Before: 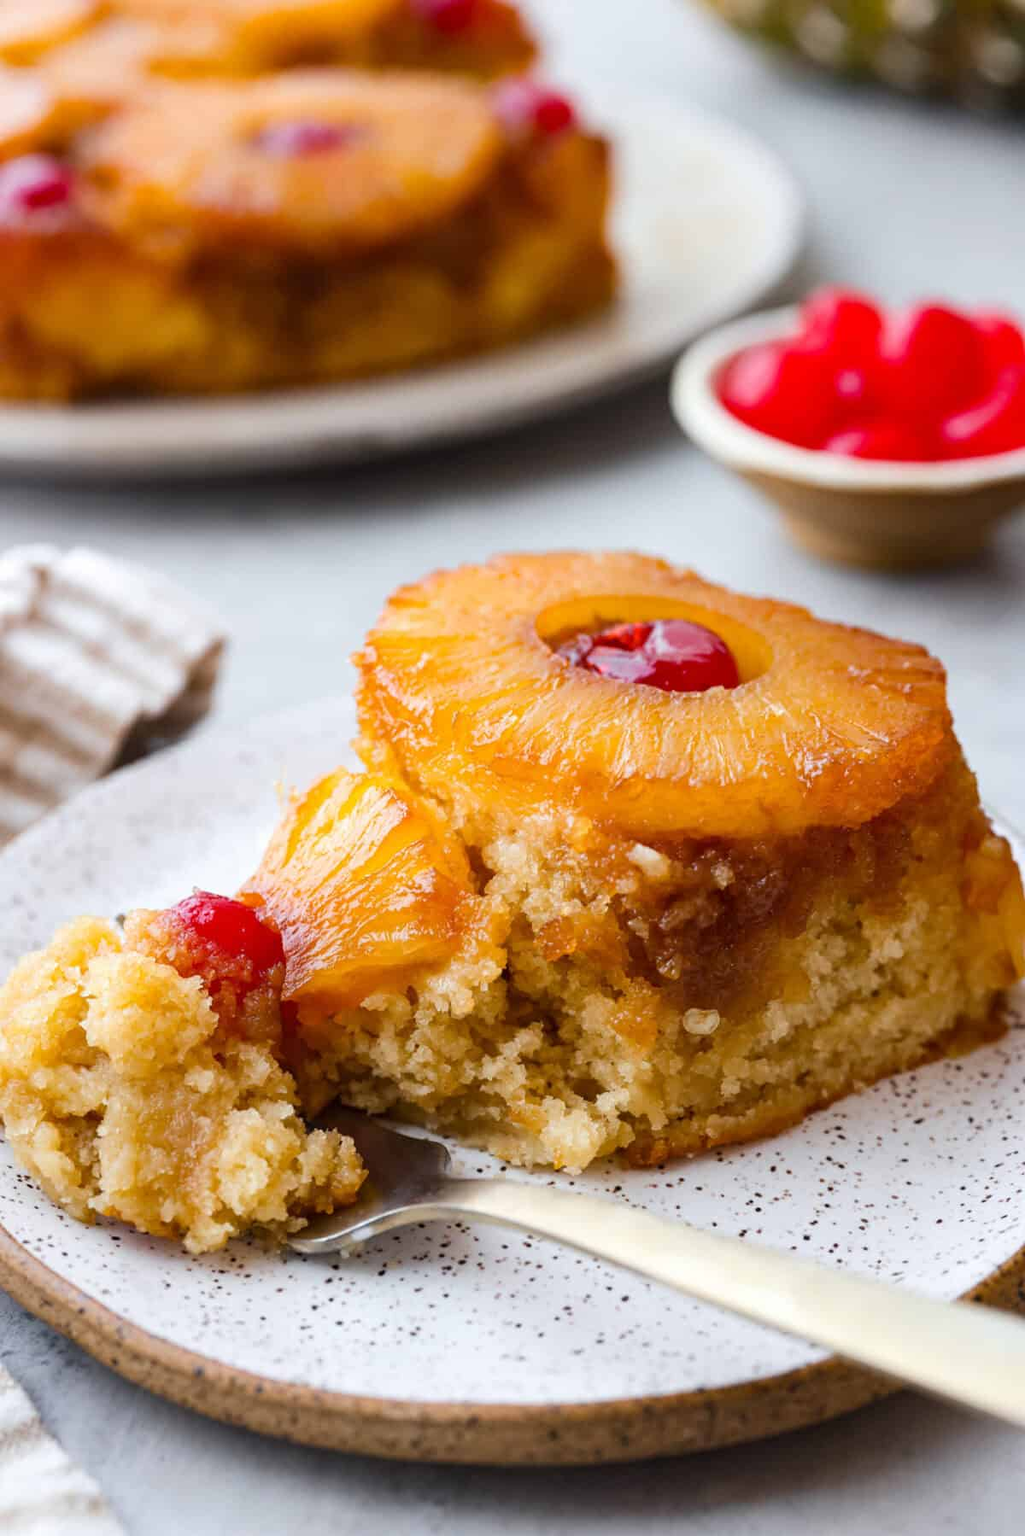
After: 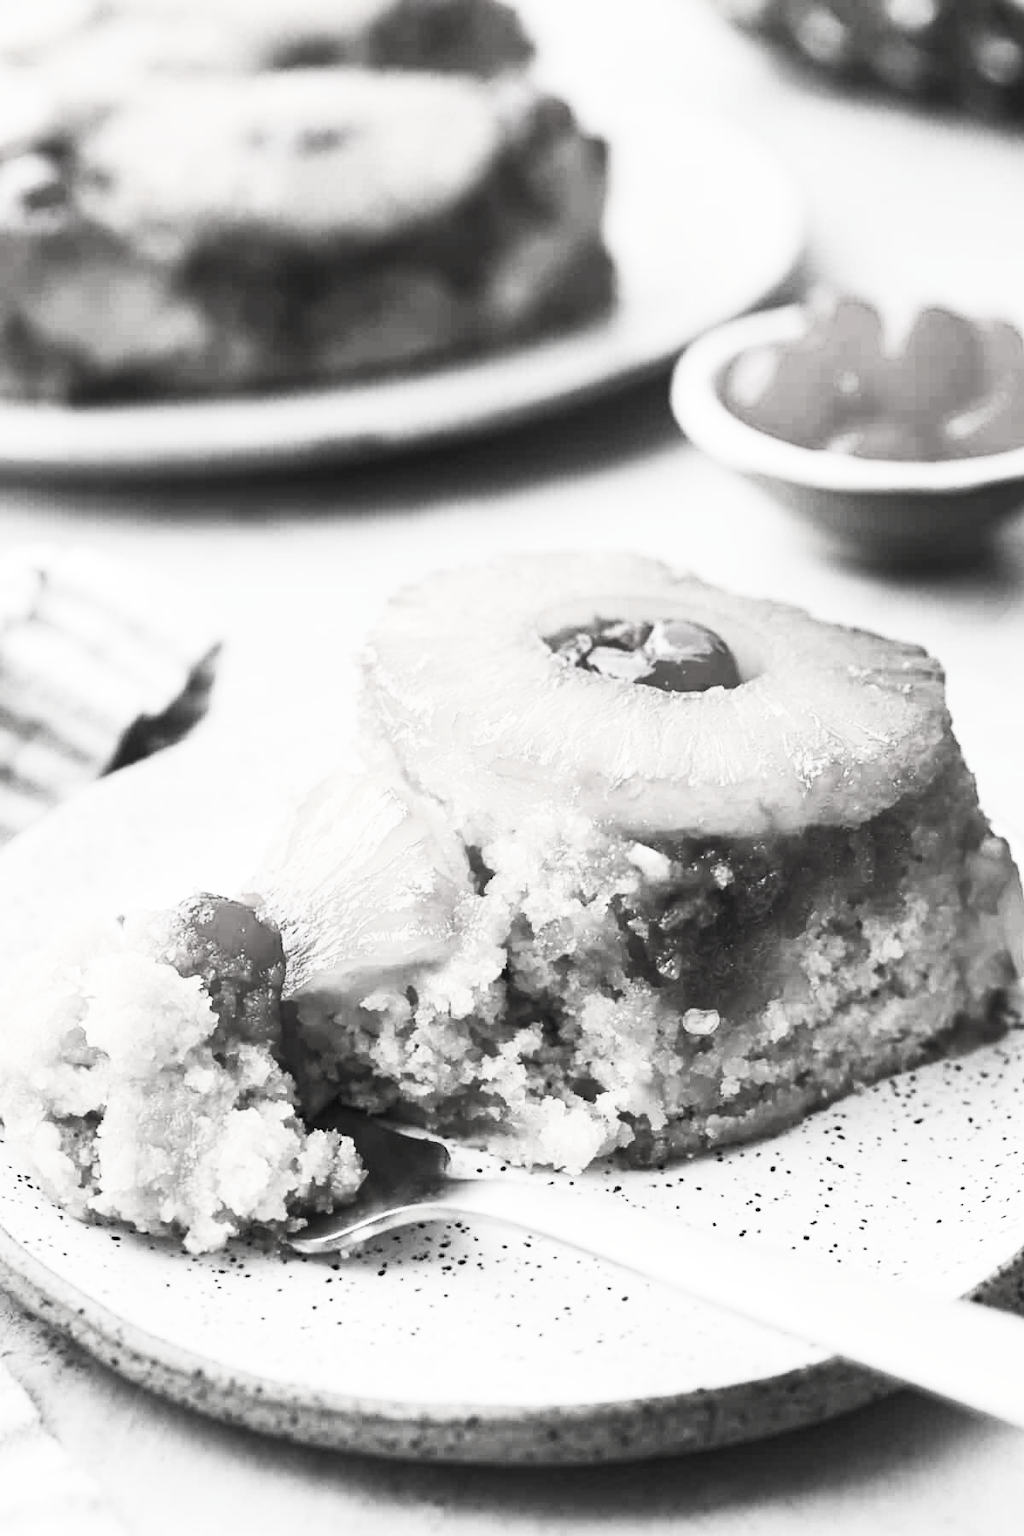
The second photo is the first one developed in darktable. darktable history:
contrast brightness saturation: contrast 0.532, brightness 0.454, saturation -0.983
